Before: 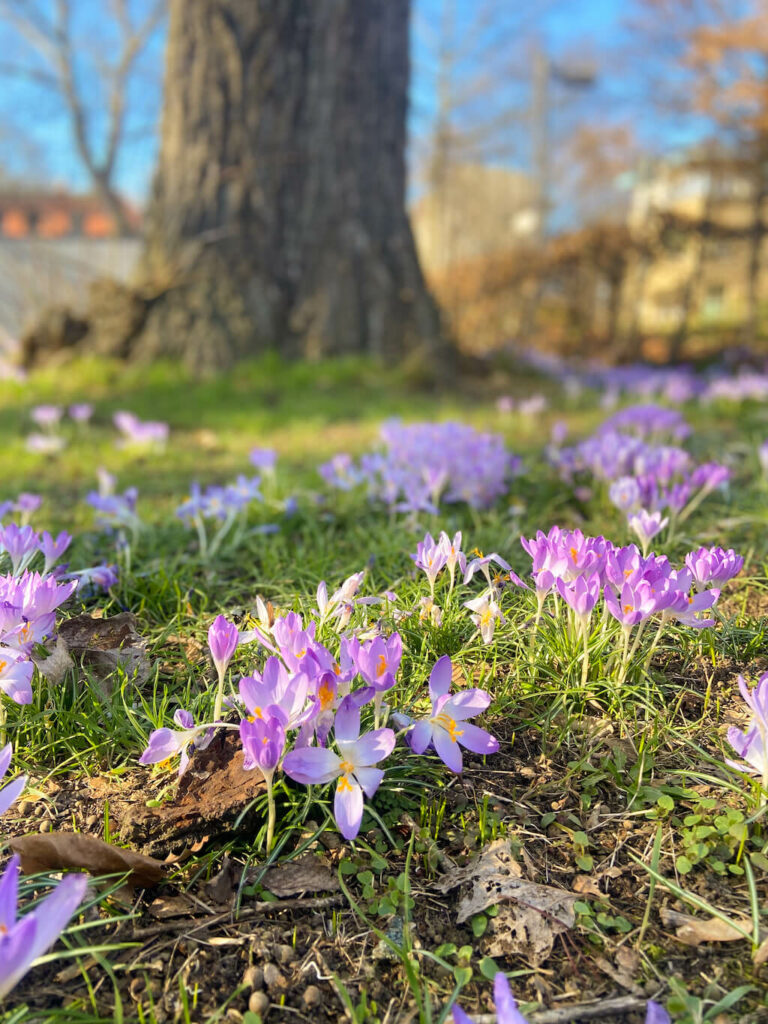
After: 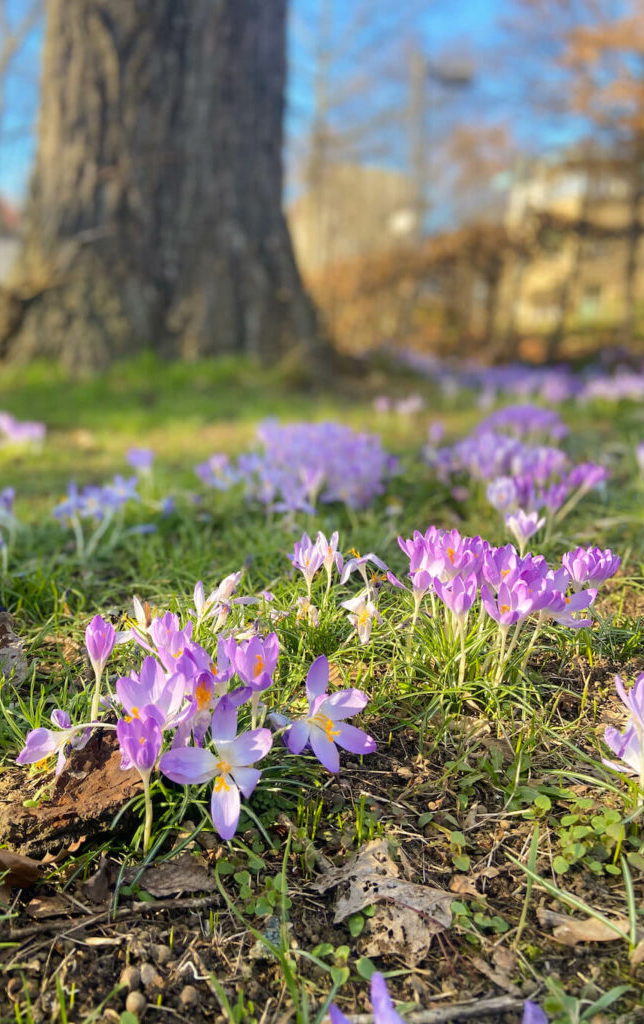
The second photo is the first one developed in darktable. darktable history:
crop: left 16.145%
tone equalizer: -8 EV -1.84 EV, -7 EV -1.16 EV, -6 EV -1.62 EV, smoothing diameter 25%, edges refinement/feathering 10, preserve details guided filter
